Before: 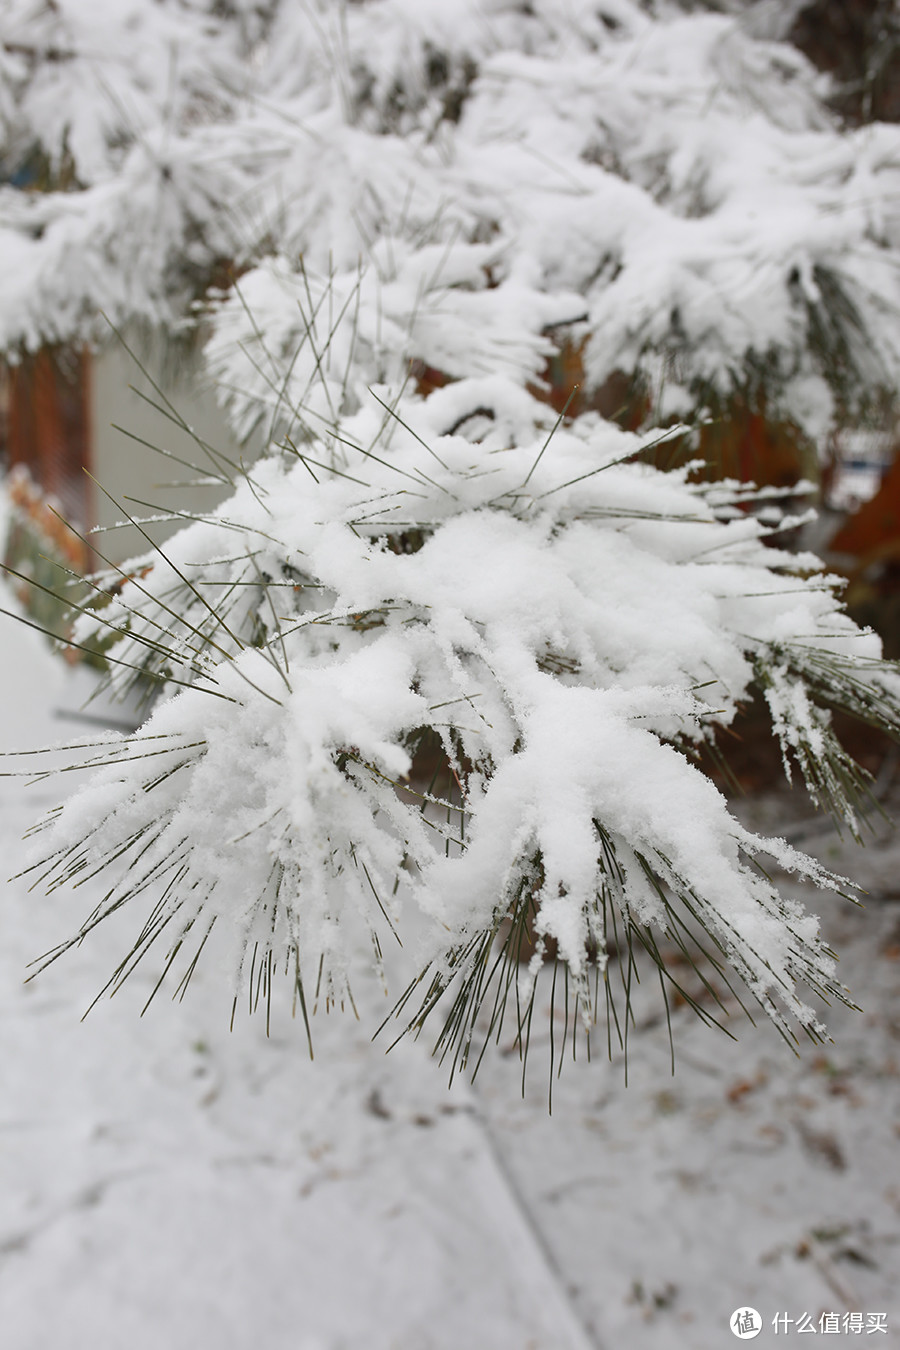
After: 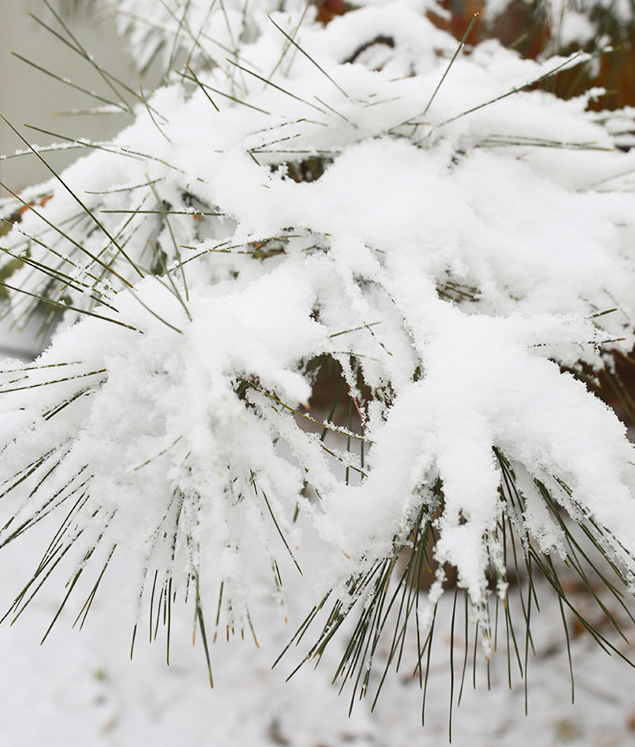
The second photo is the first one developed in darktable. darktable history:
crop: left 11.123%, top 27.61%, right 18.3%, bottom 17.034%
contrast brightness saturation: contrast 0.2, brightness 0.16, saturation 0.22
